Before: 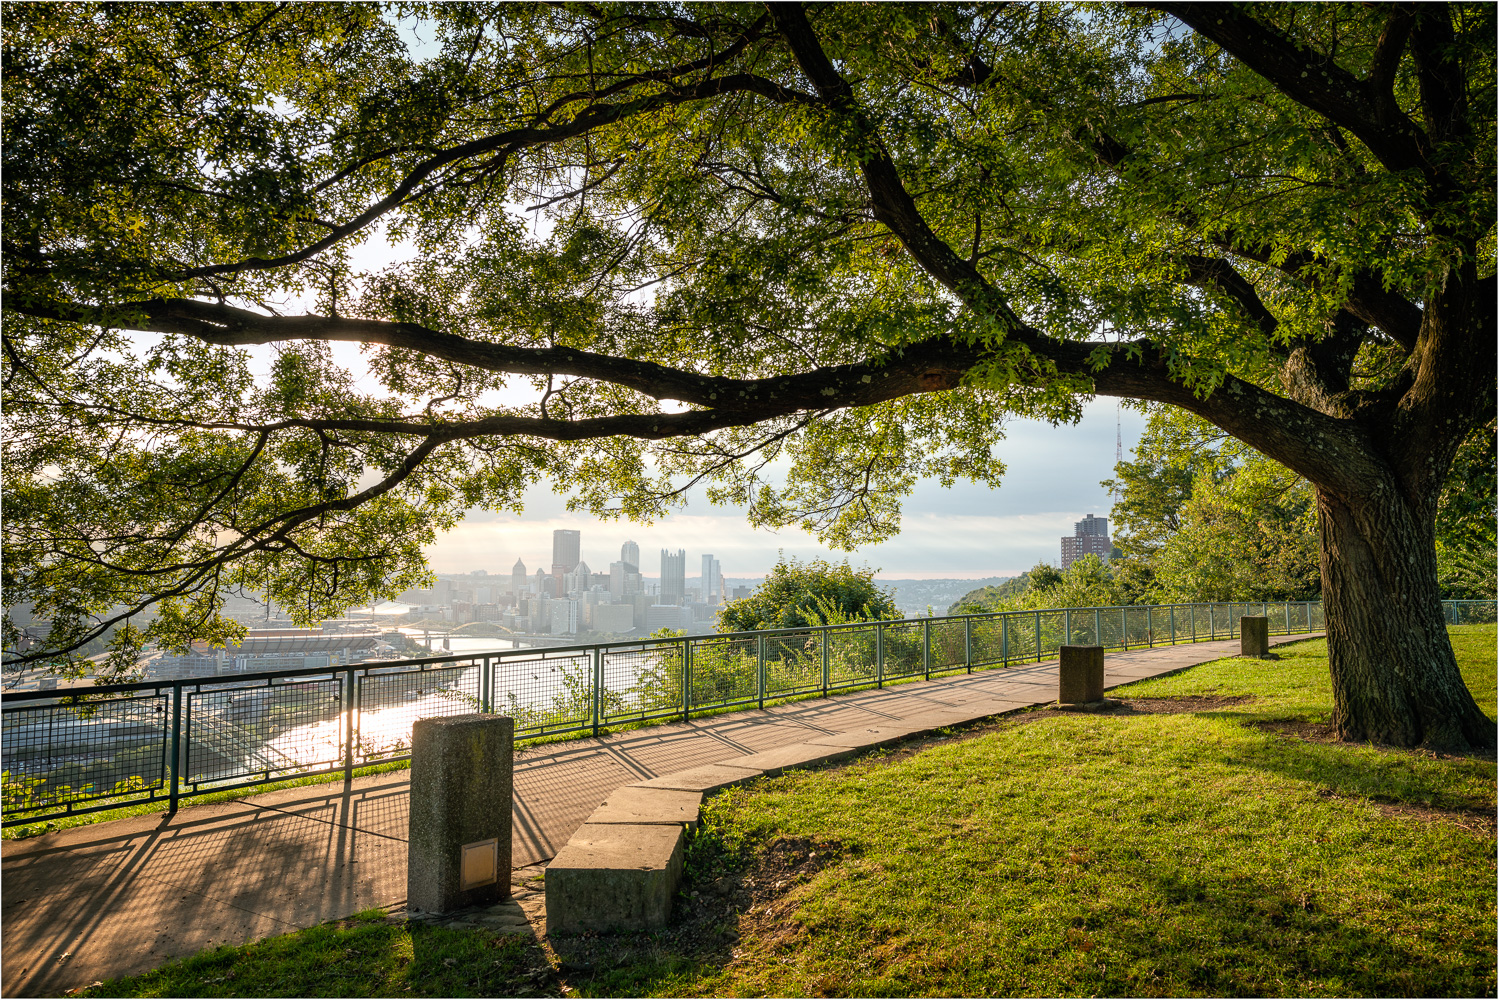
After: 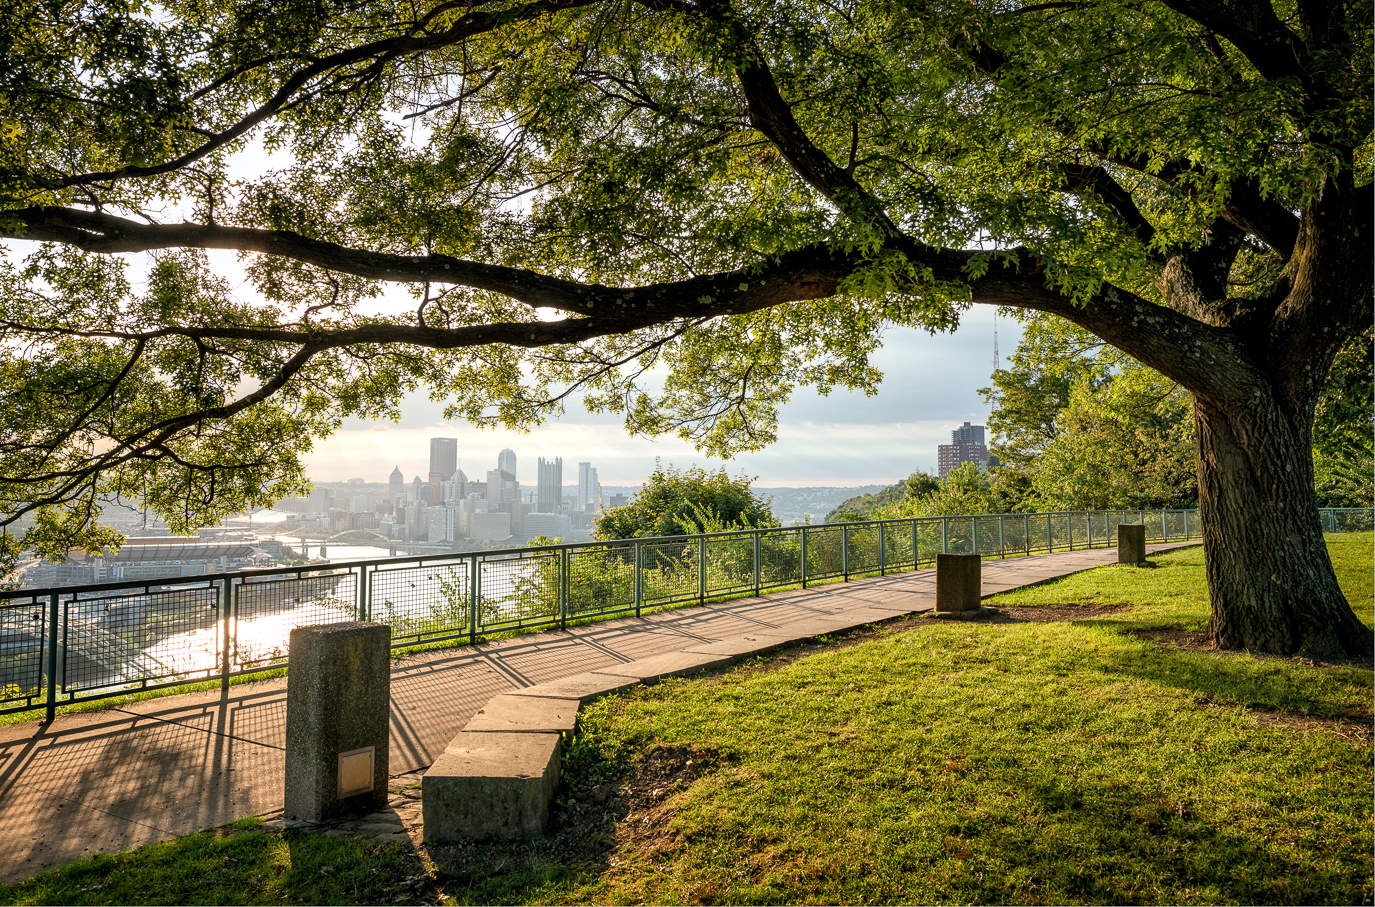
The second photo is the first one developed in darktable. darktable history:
rotate and perspective: crop left 0, crop top 0
local contrast: mode bilateral grid, contrast 20, coarseness 50, detail 130%, midtone range 0.2
crop and rotate: left 8.262%, top 9.226%
